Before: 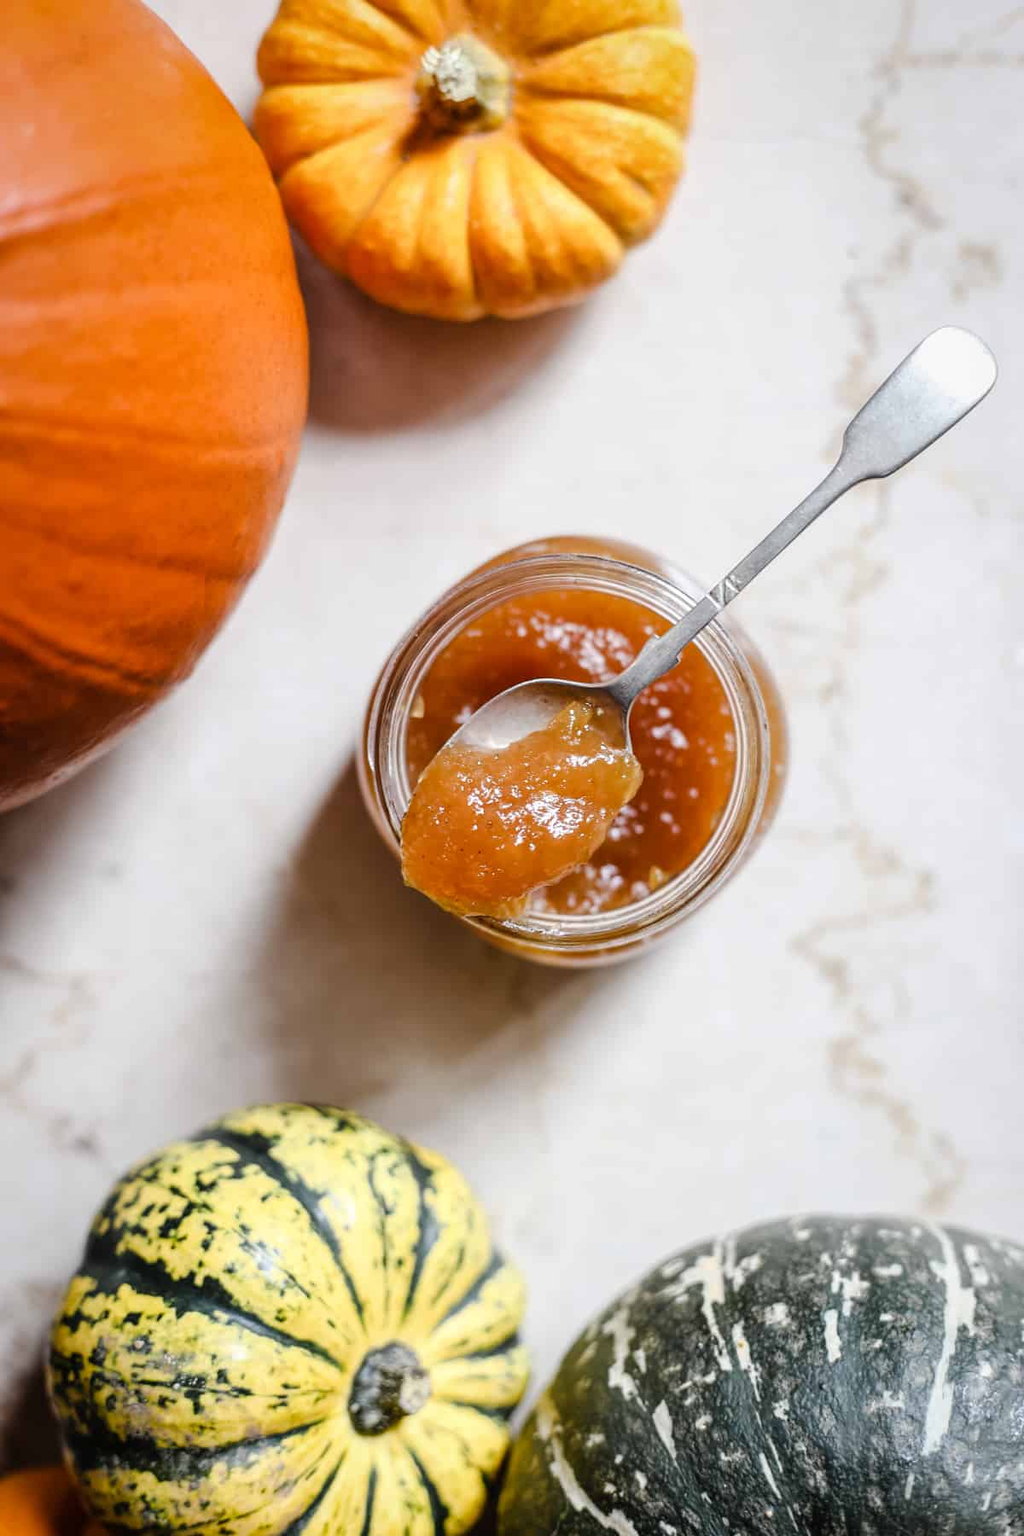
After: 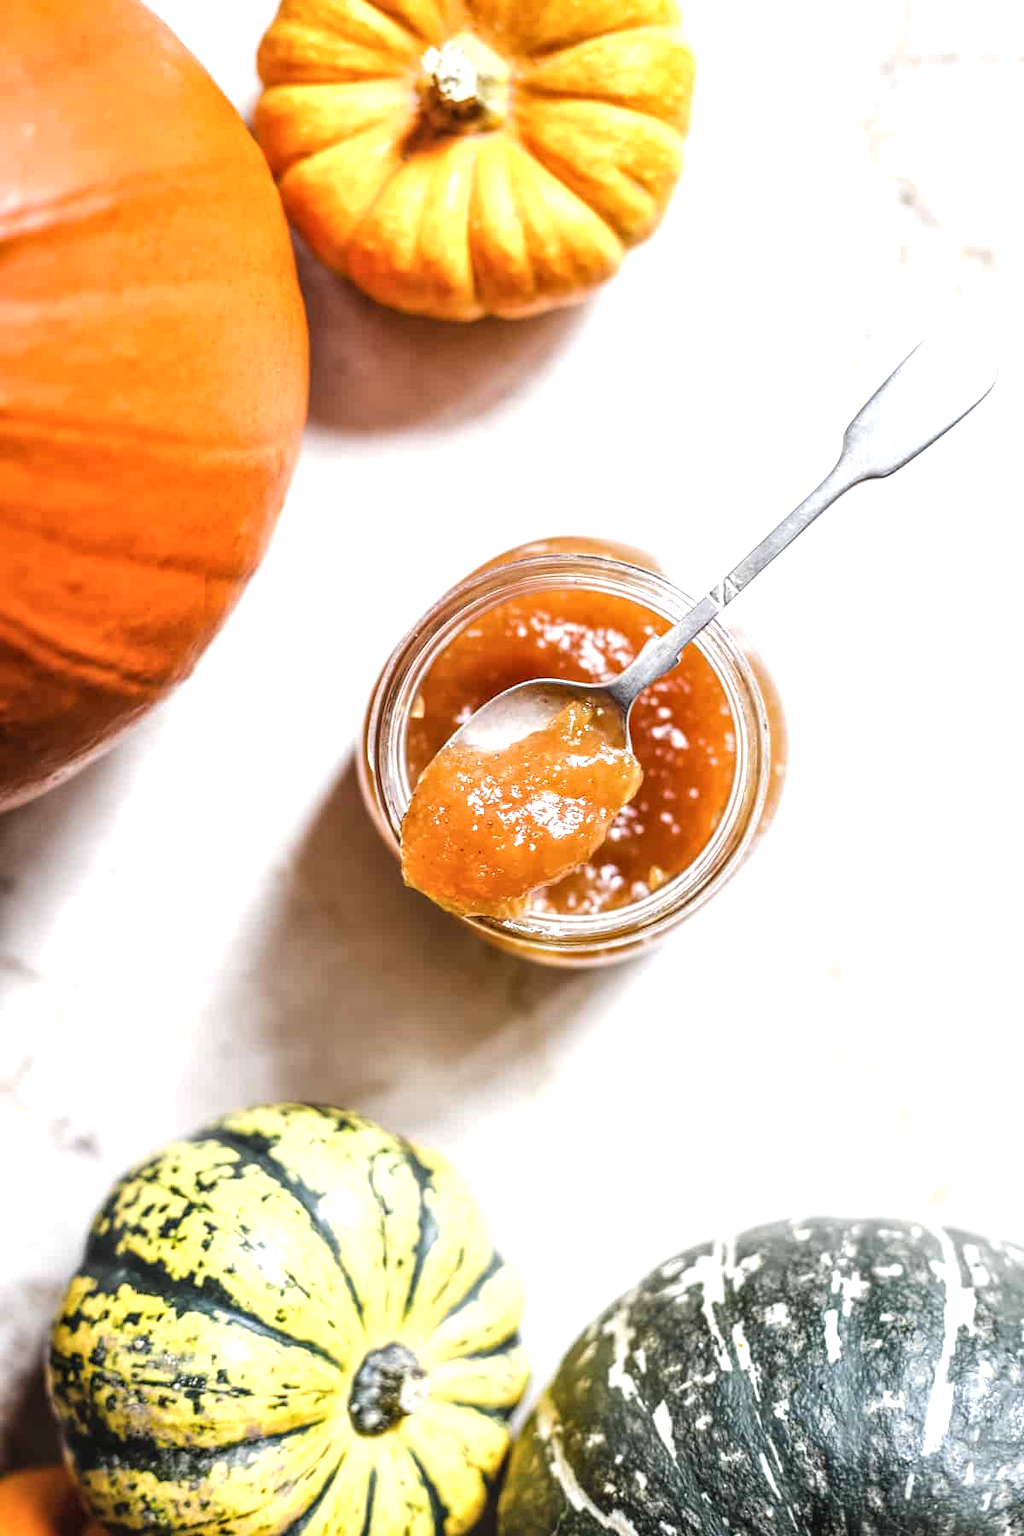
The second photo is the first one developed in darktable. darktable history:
local contrast: on, module defaults
exposure: exposure 0.785 EV, compensate highlight preservation false
white balance: red 1, blue 1
contrast brightness saturation: saturation -0.05
